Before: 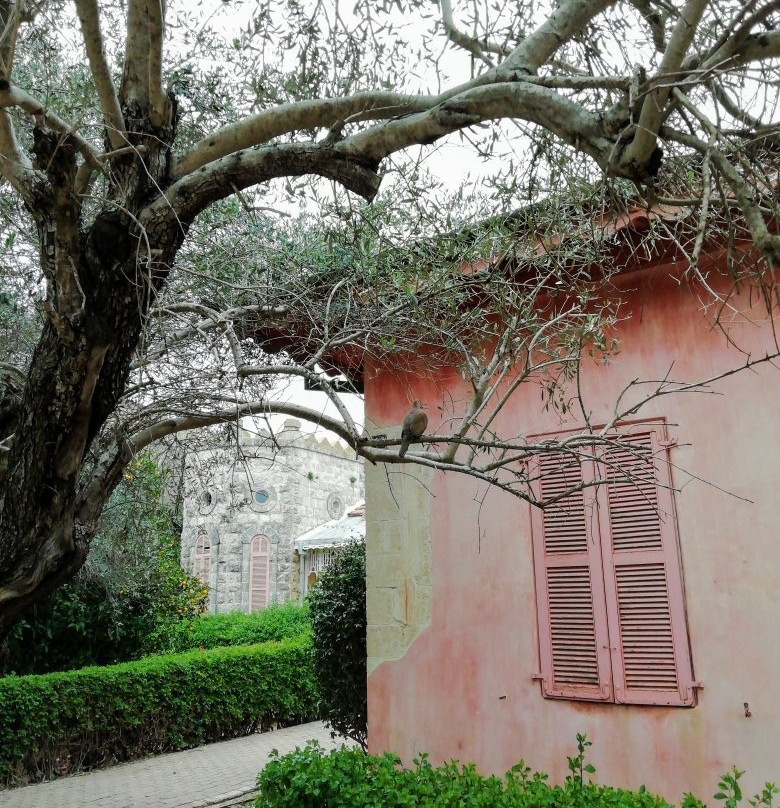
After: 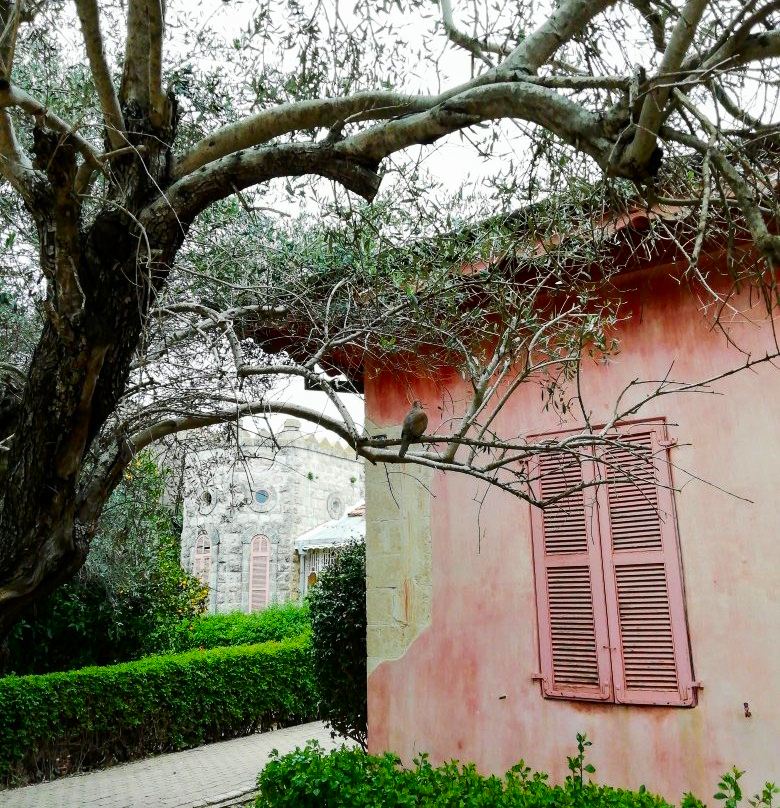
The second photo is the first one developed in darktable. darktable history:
contrast brightness saturation: contrast 0.22
color balance rgb: perceptual saturation grading › global saturation 30%
